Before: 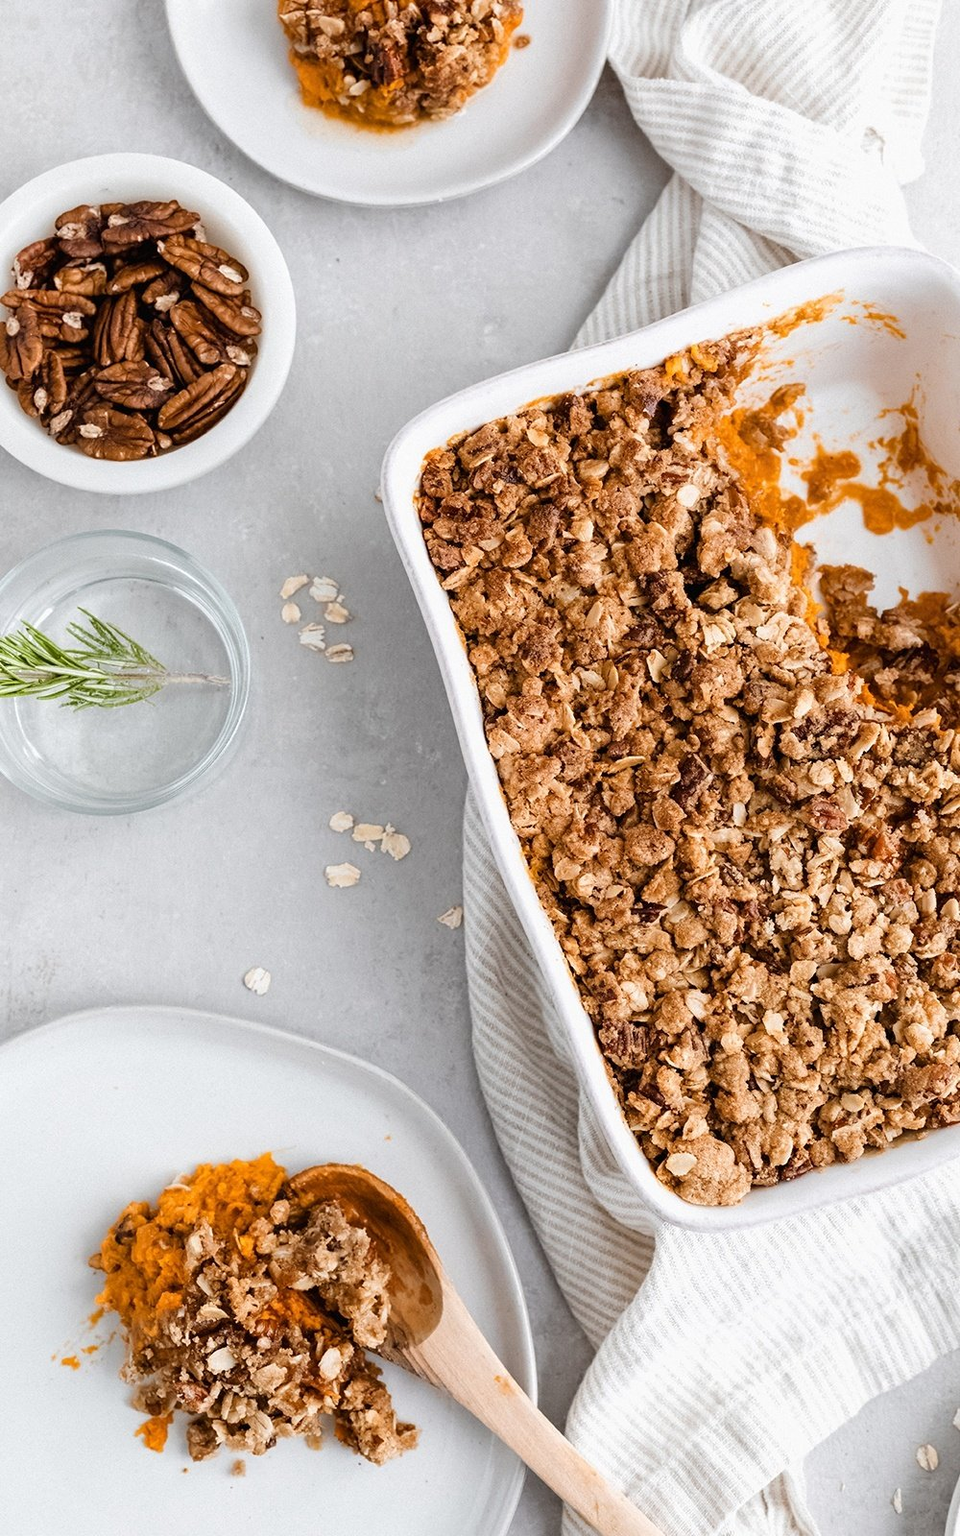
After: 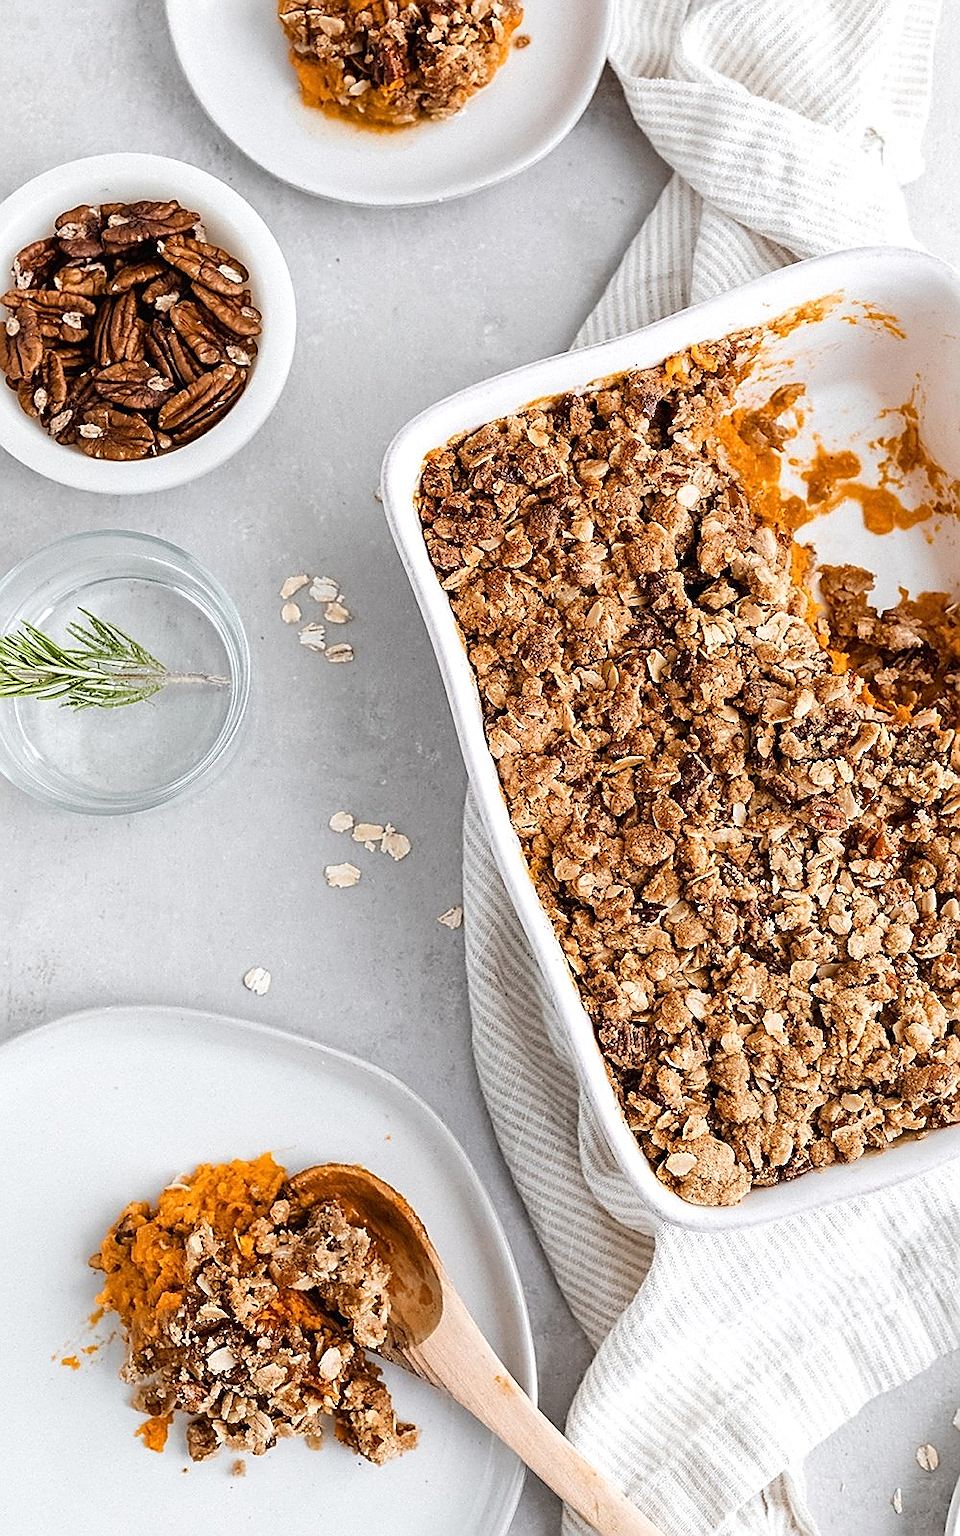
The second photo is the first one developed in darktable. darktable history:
exposure: exposure 0.078 EV, compensate highlight preservation false
local contrast: mode bilateral grid, contrast 15, coarseness 36, detail 105%, midtone range 0.2
sharpen: radius 1.4, amount 1.25, threshold 0.7
